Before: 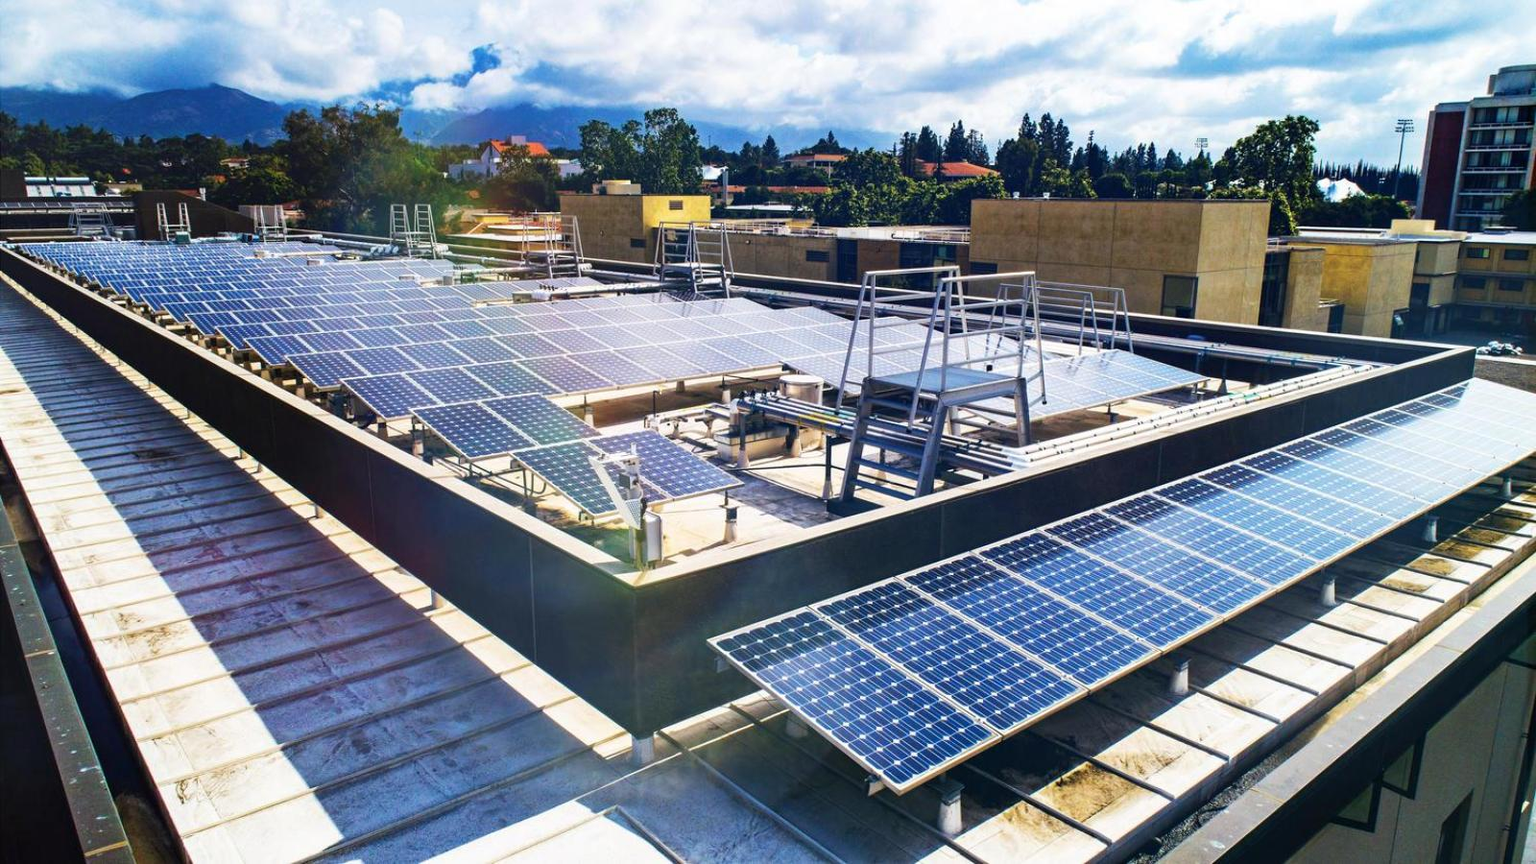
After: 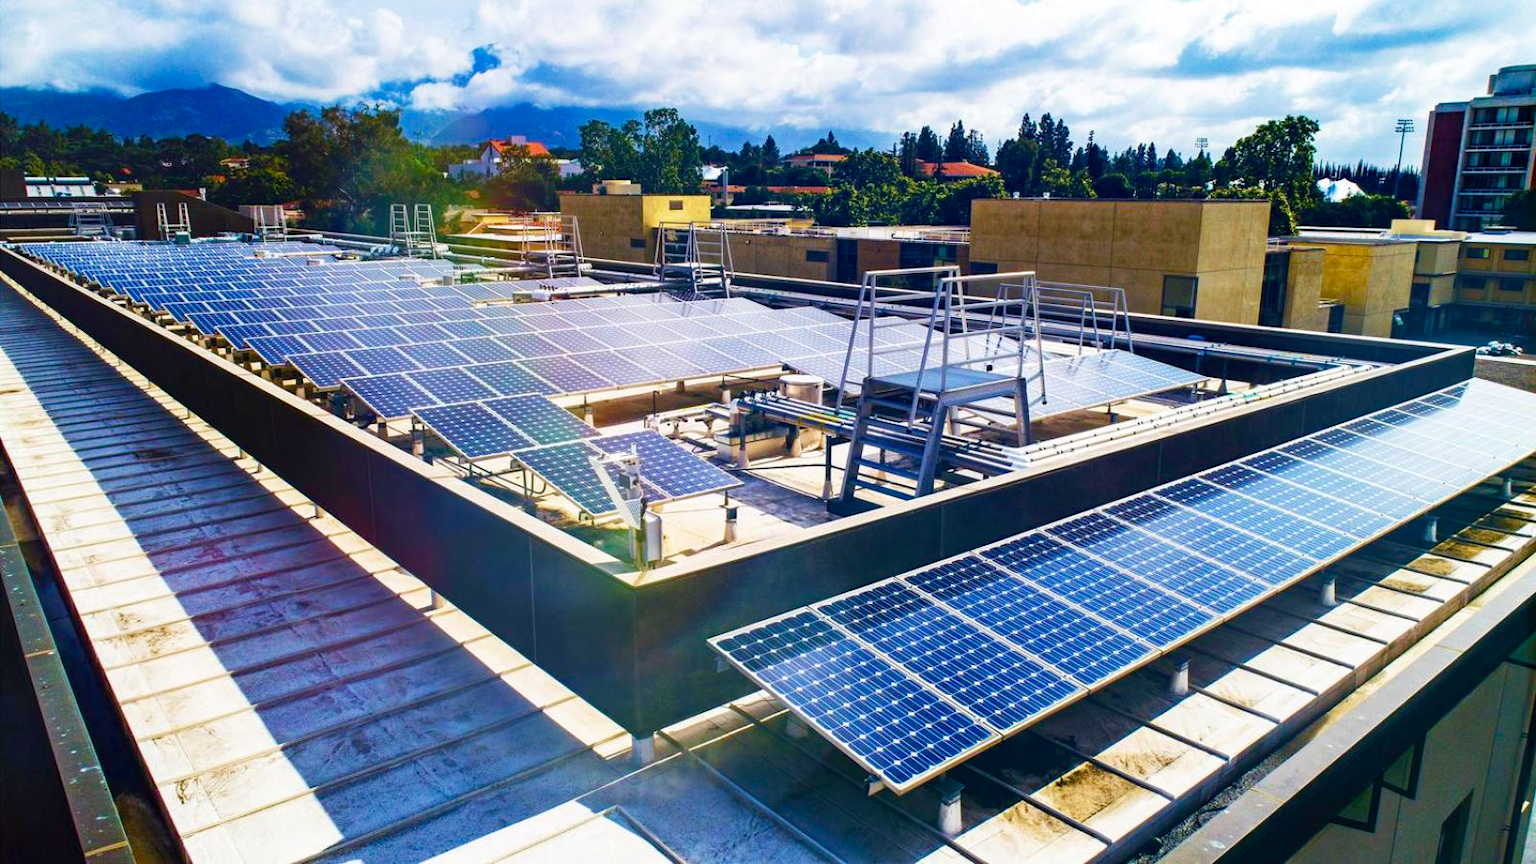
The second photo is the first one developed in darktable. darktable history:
color balance rgb: perceptual saturation grading › global saturation 20%, perceptual saturation grading › highlights -25%, perceptual saturation grading › shadows 50%
velvia: on, module defaults
